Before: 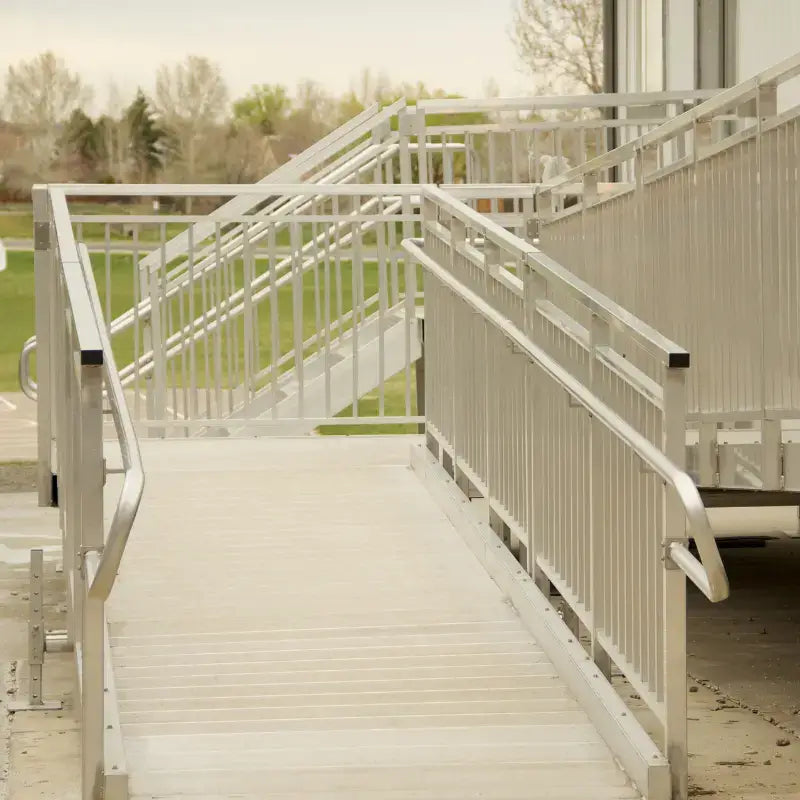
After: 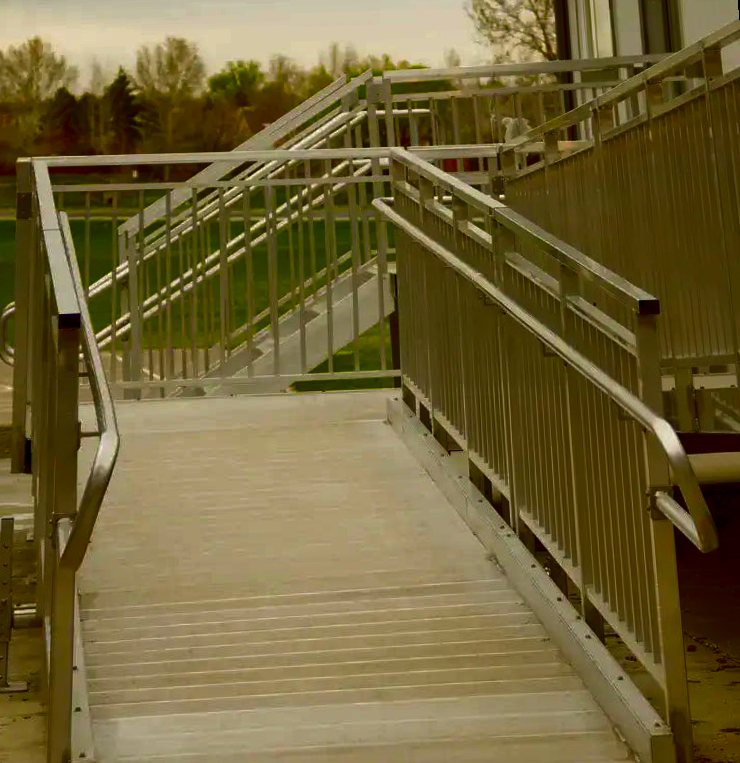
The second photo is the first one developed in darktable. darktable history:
rotate and perspective: rotation -1.68°, lens shift (vertical) -0.146, crop left 0.049, crop right 0.912, crop top 0.032, crop bottom 0.96
contrast brightness saturation: brightness -1, saturation 1
